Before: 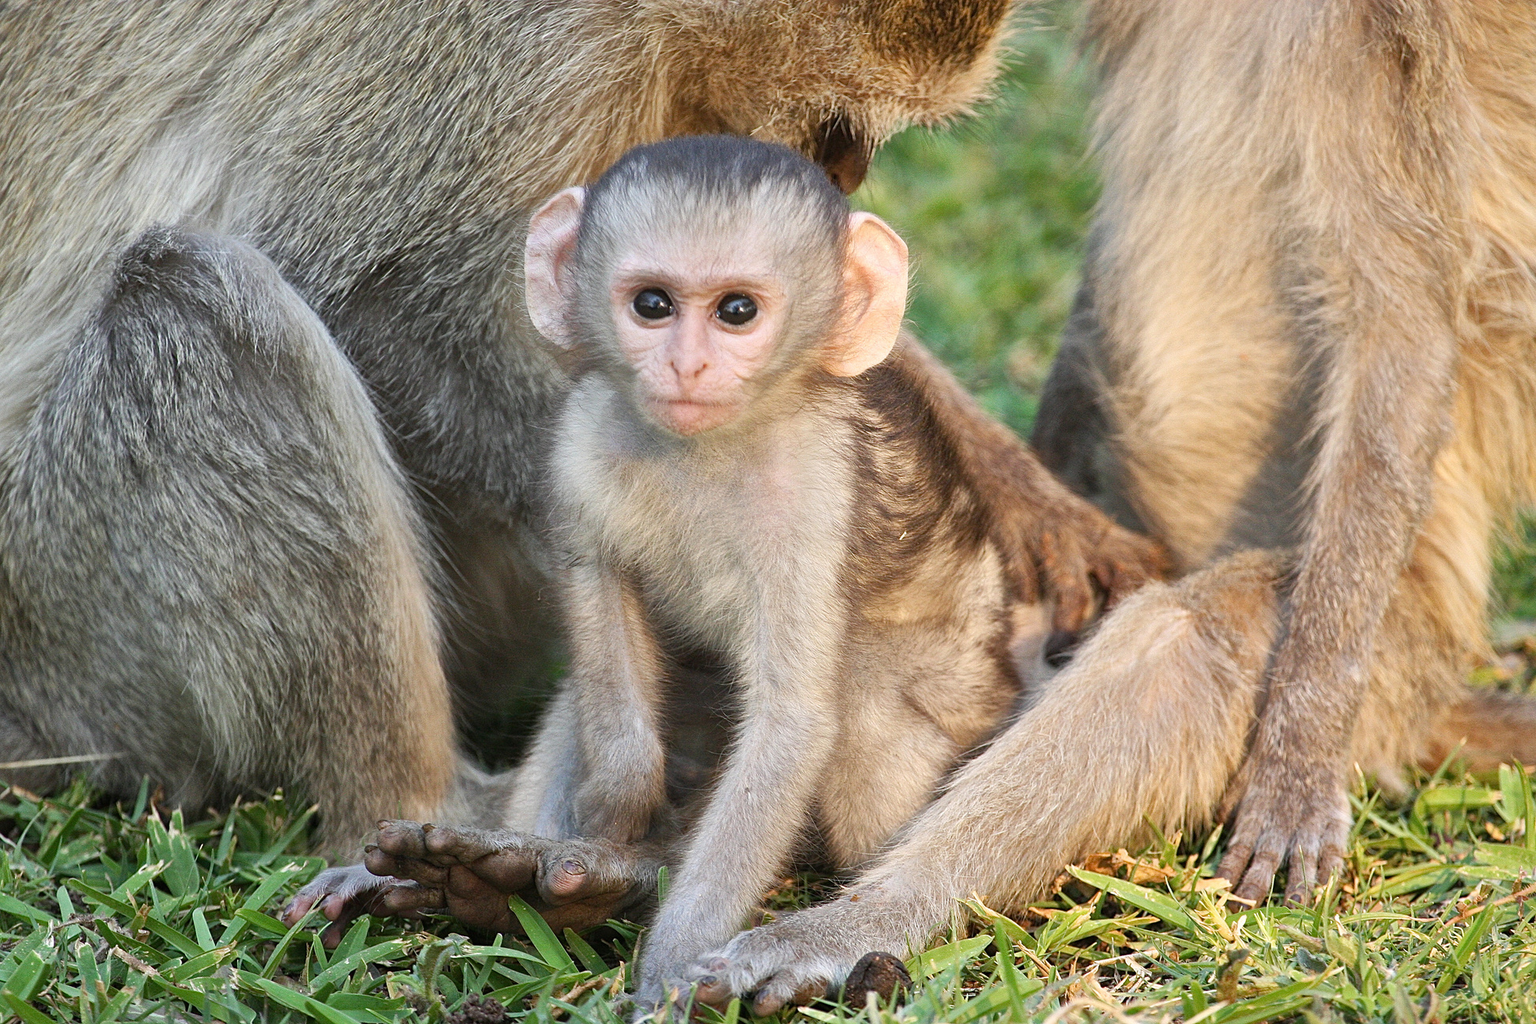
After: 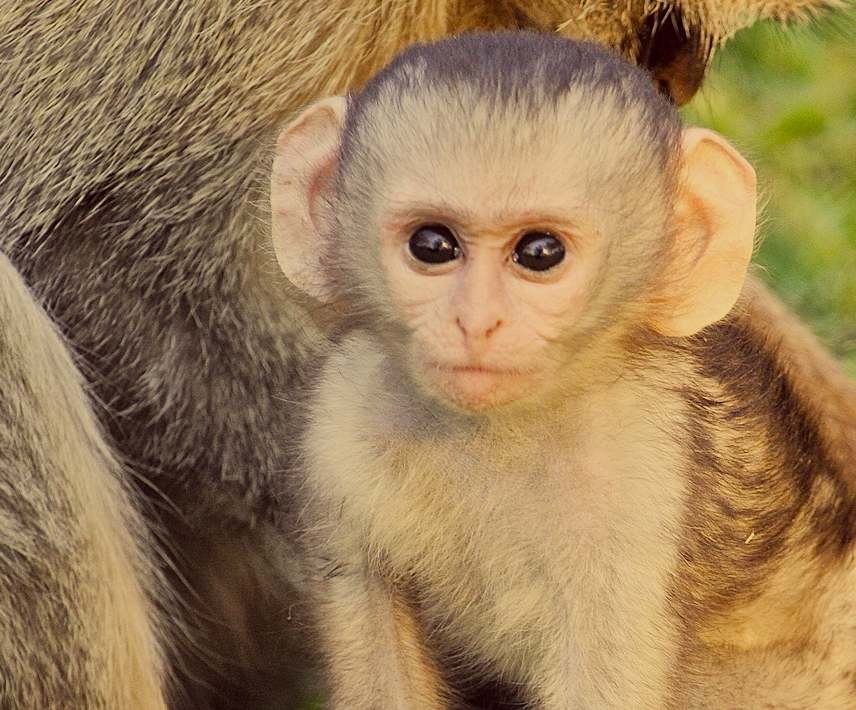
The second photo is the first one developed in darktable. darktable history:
crop: left 20.248%, top 10.86%, right 35.675%, bottom 34.321%
white balance: red 1.004, blue 1.096
filmic rgb: black relative exposure -7.65 EV, white relative exposure 4.56 EV, hardness 3.61, contrast 1.05
color correction: highlights a* -0.482, highlights b* 40, shadows a* 9.8, shadows b* -0.161
